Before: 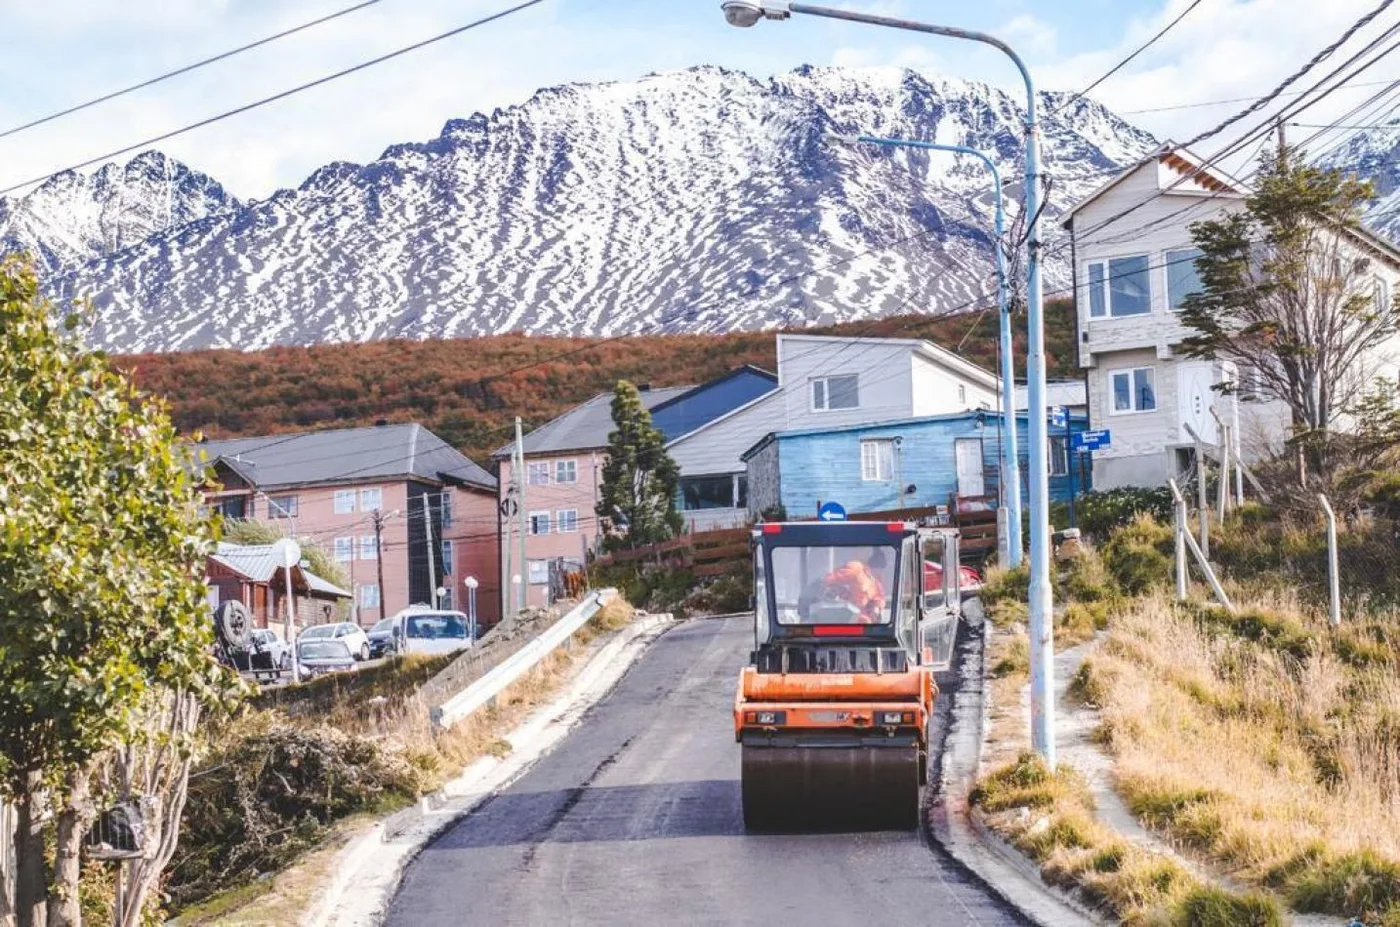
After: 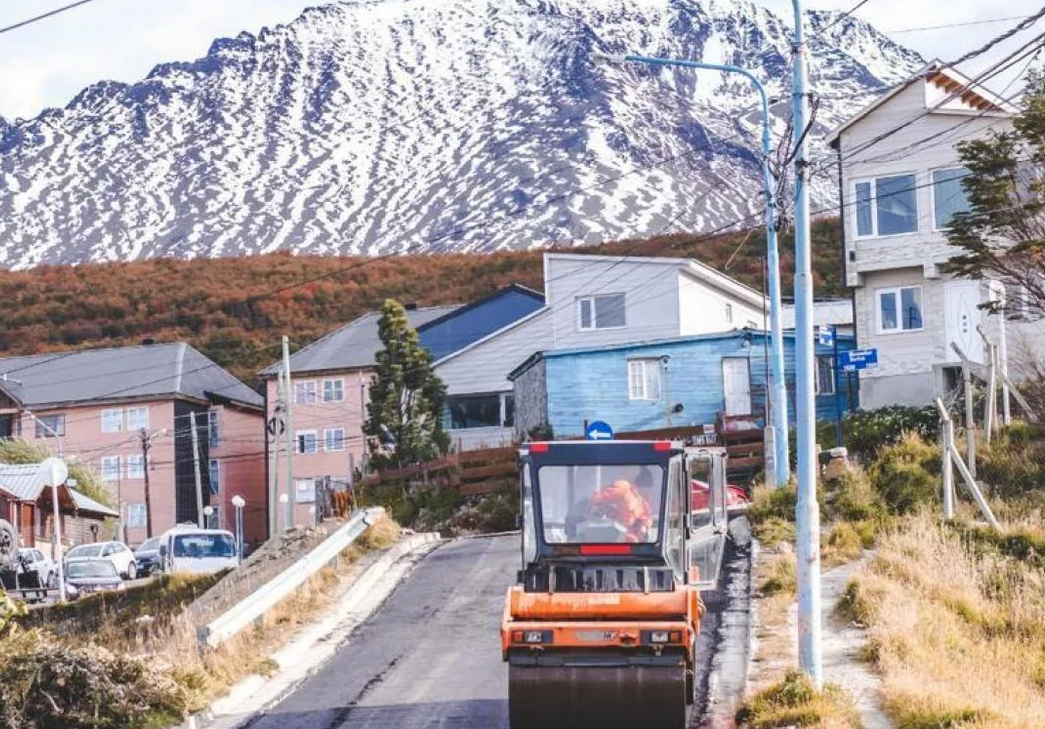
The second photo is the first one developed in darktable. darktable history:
crop: left 16.704%, top 8.754%, right 8.608%, bottom 12.511%
